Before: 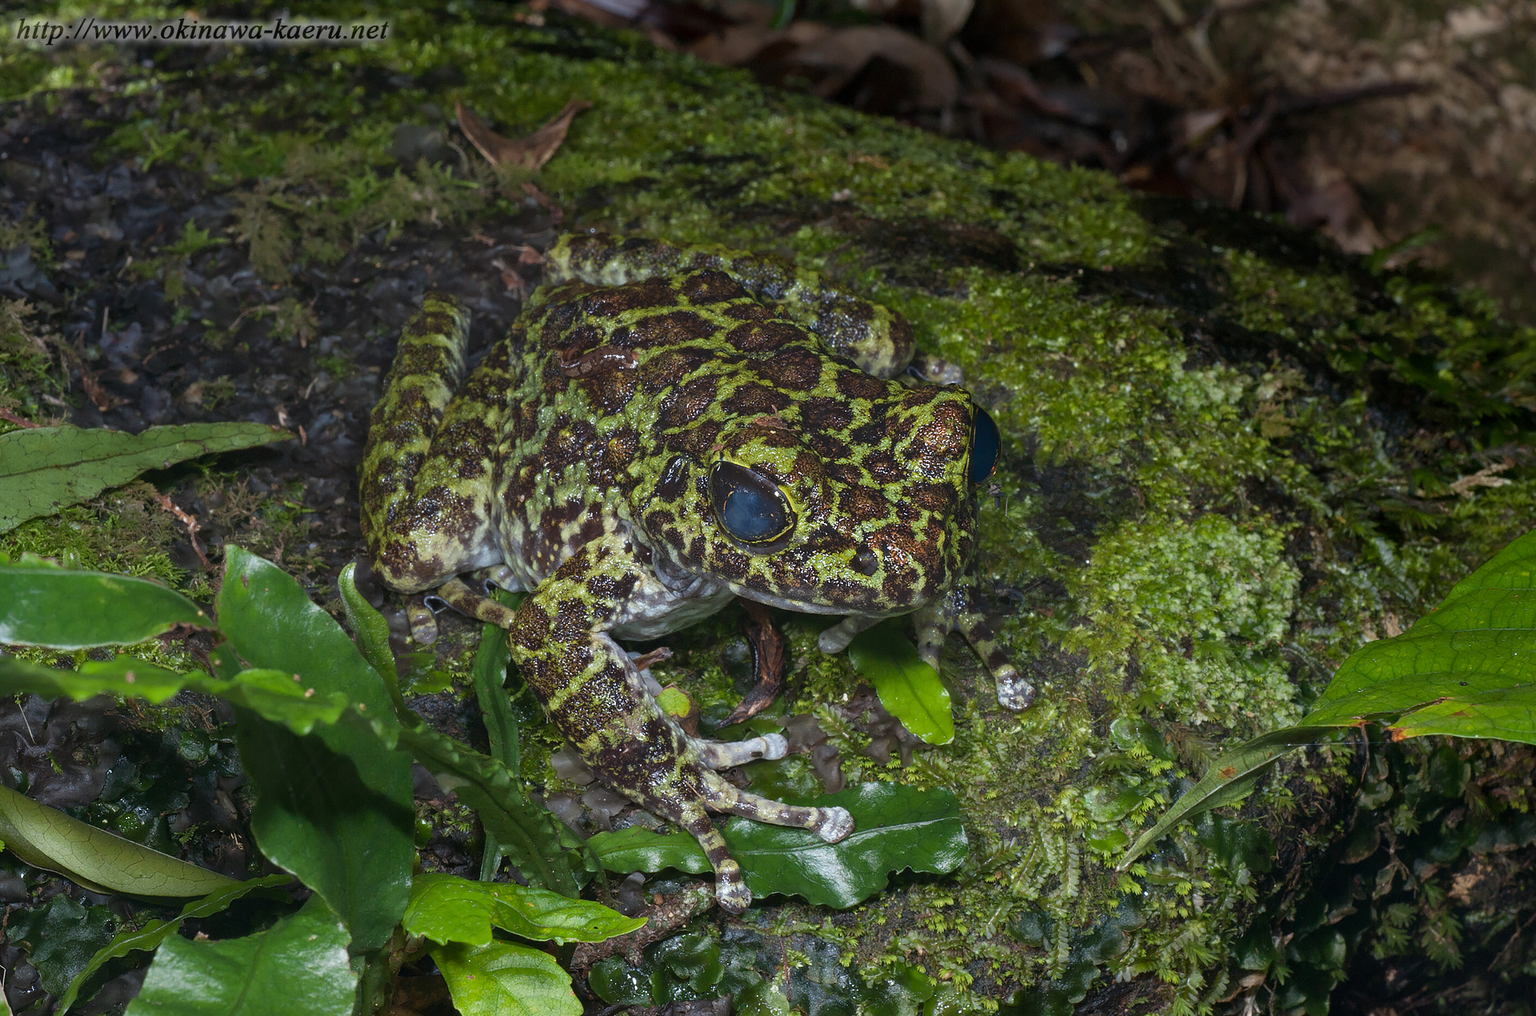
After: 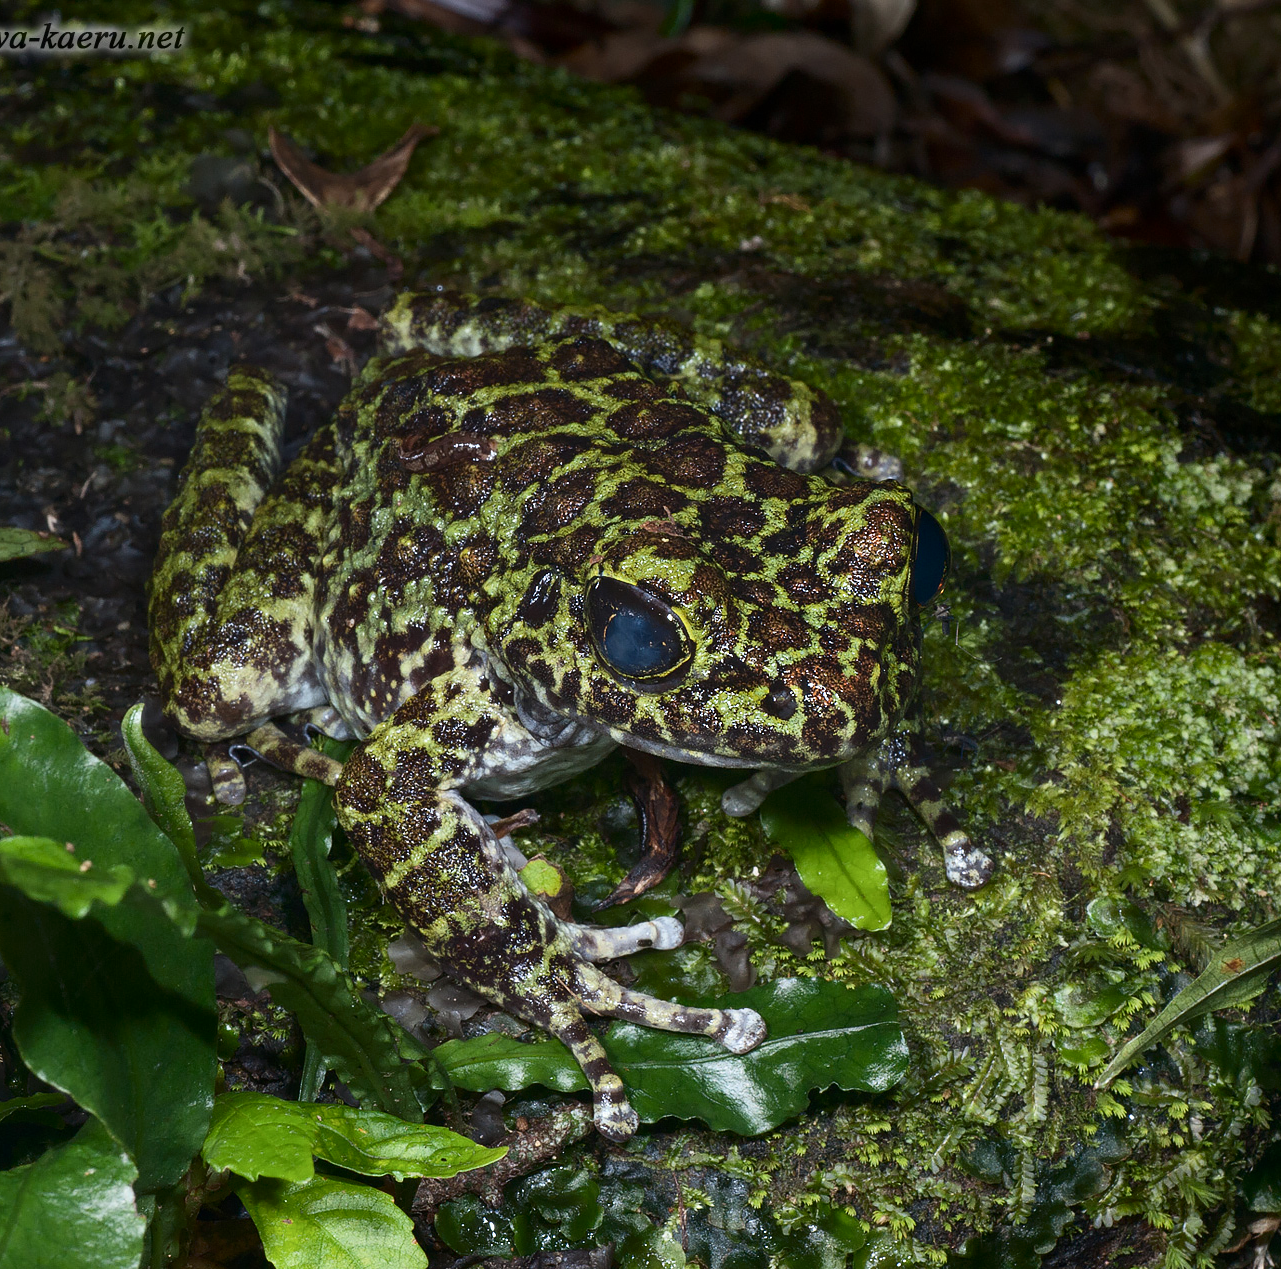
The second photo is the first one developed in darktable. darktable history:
contrast brightness saturation: contrast 0.221
crop and rotate: left 15.708%, right 17.555%
